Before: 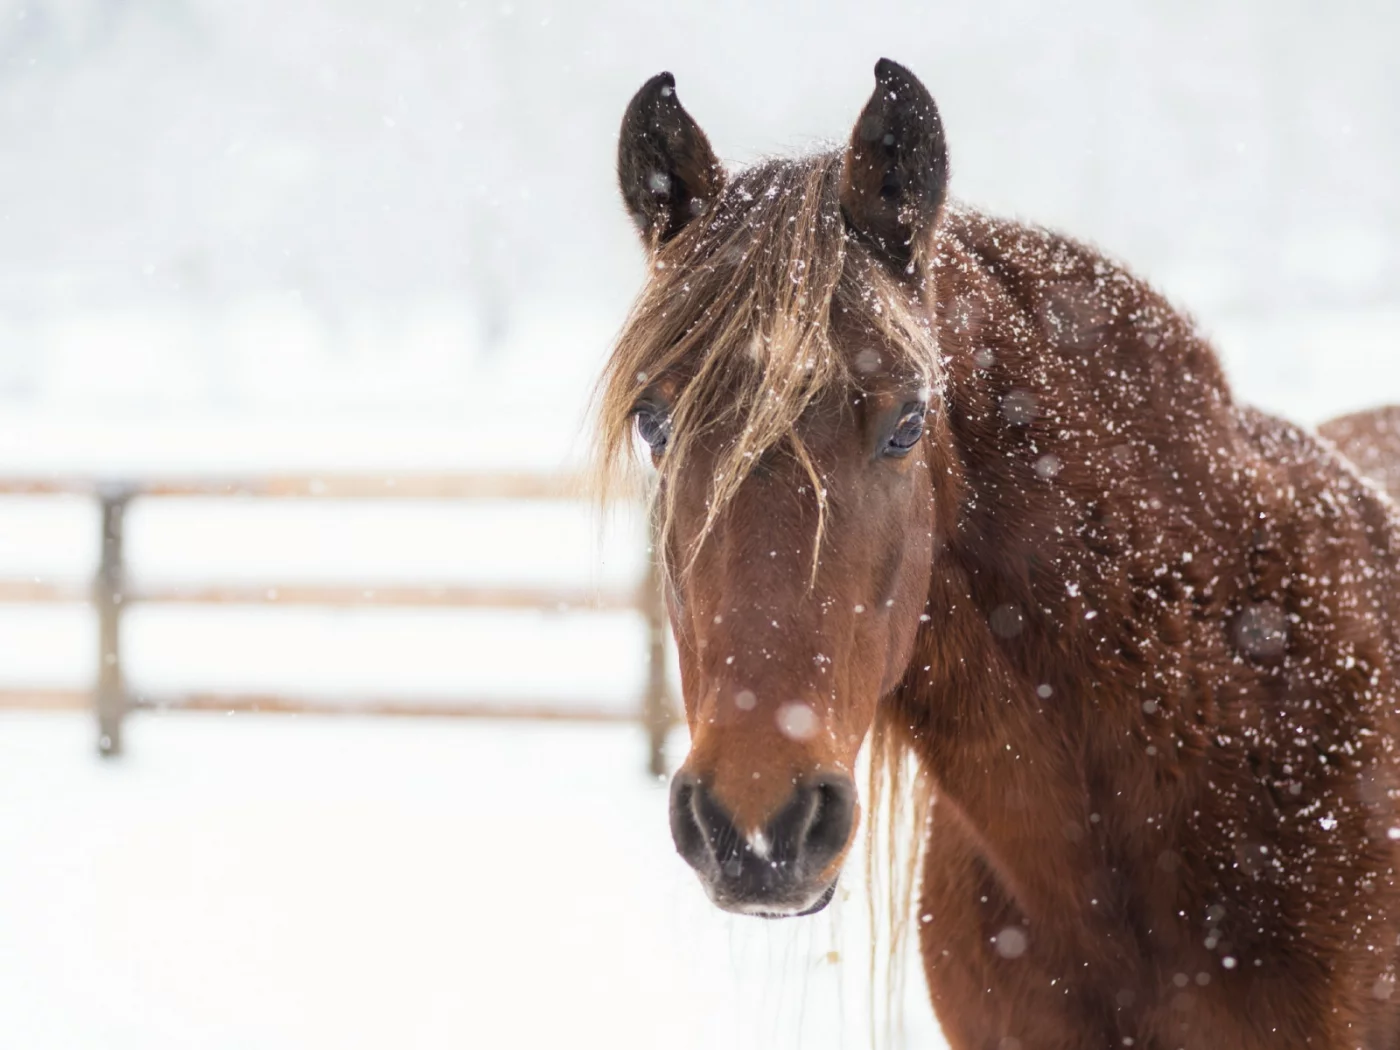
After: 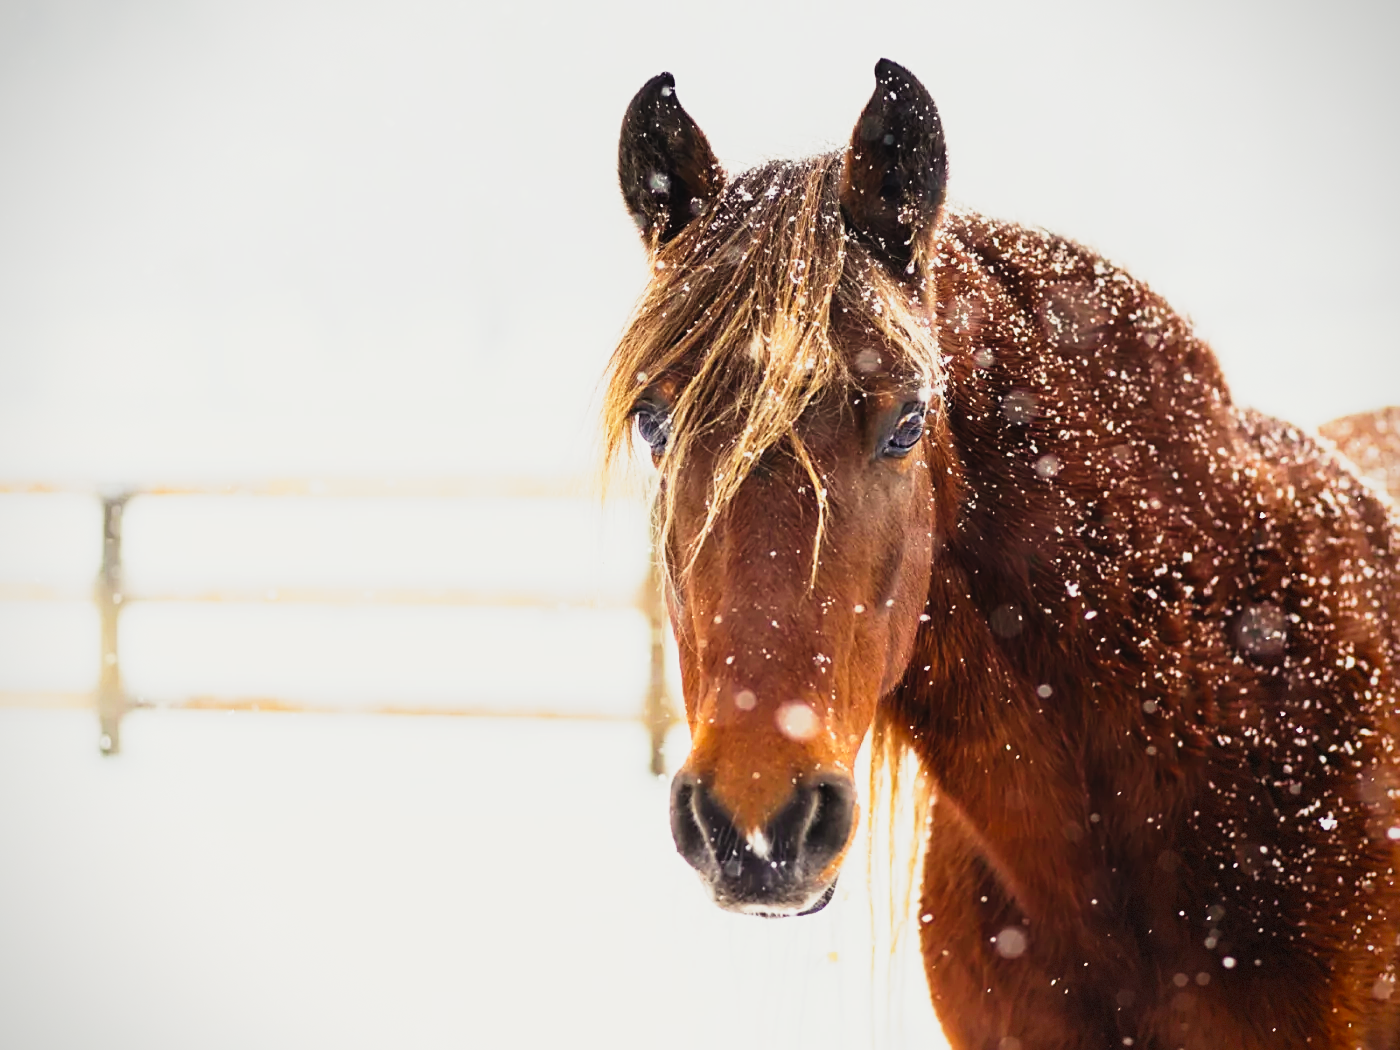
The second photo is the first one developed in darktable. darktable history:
sharpen: on, module defaults
color balance rgb: highlights gain › luminance 5.568%, highlights gain › chroma 2.539%, highlights gain › hue 89.79°, perceptual saturation grading › global saturation 25.276%
vignetting: fall-off radius 82.14%, saturation 0.372, dithering 8-bit output, unbound false
tone curve: curves: ch0 [(0, 0.023) (0.132, 0.075) (0.256, 0.2) (0.463, 0.494) (0.699, 0.816) (0.813, 0.898) (1, 0.943)]; ch1 [(0, 0) (0.32, 0.306) (0.441, 0.41) (0.476, 0.466) (0.498, 0.5) (0.518, 0.519) (0.546, 0.571) (0.604, 0.651) (0.733, 0.817) (1, 1)]; ch2 [(0, 0) (0.312, 0.313) (0.431, 0.425) (0.483, 0.477) (0.503, 0.503) (0.526, 0.507) (0.564, 0.575) (0.614, 0.695) (0.713, 0.767) (0.985, 0.966)], preserve colors none
